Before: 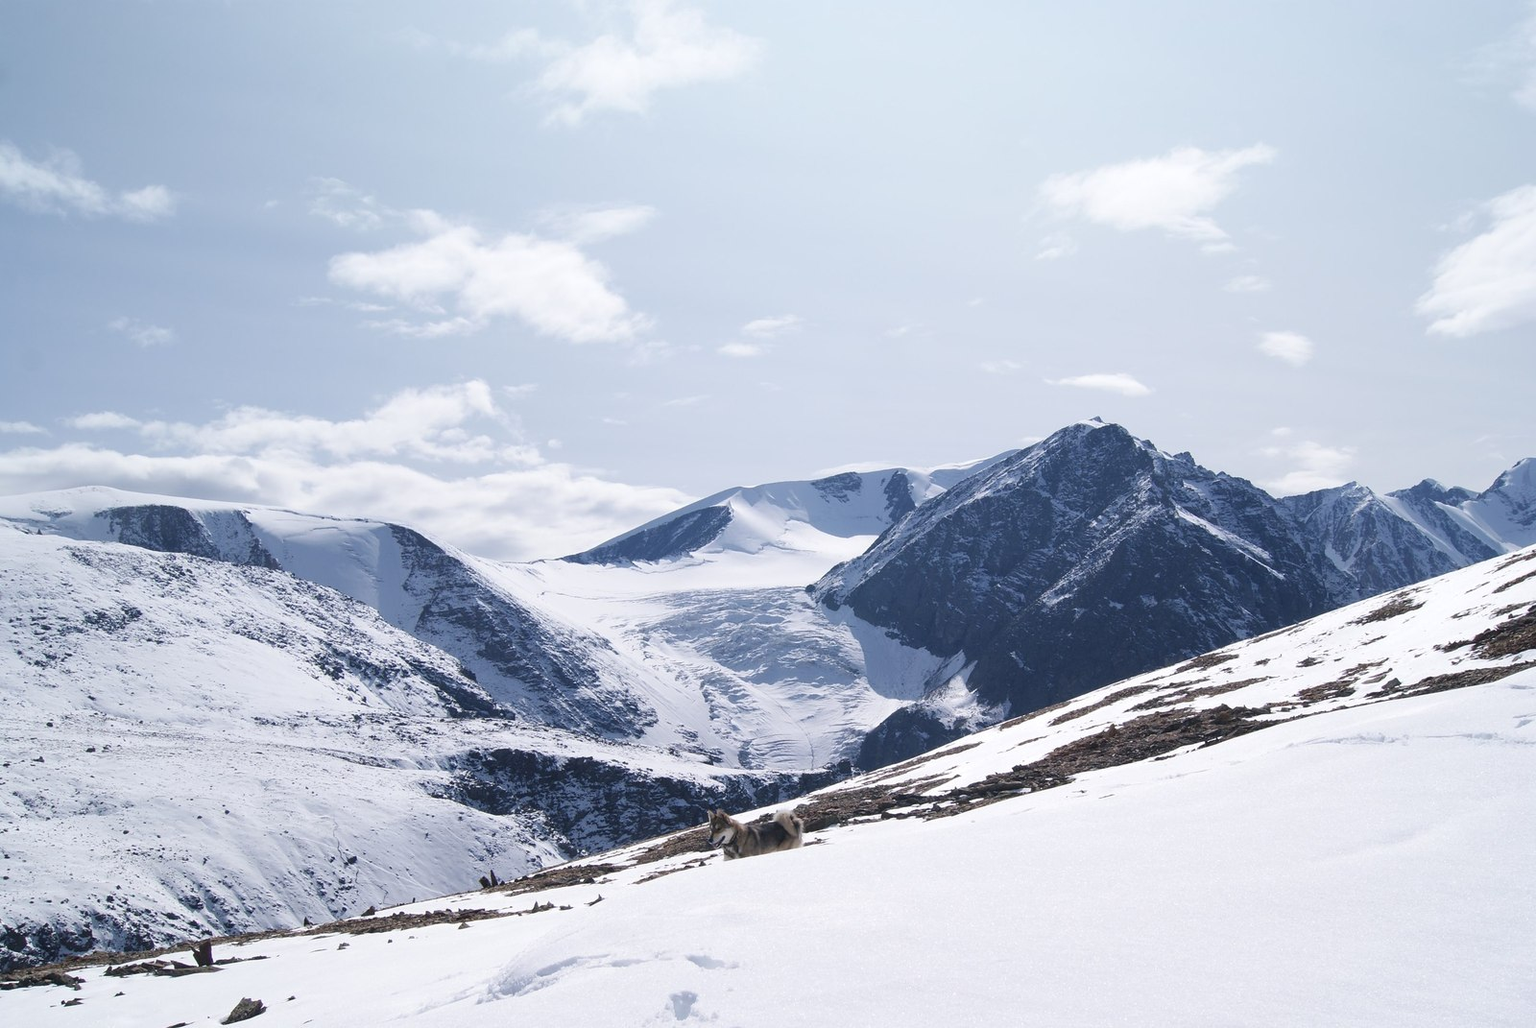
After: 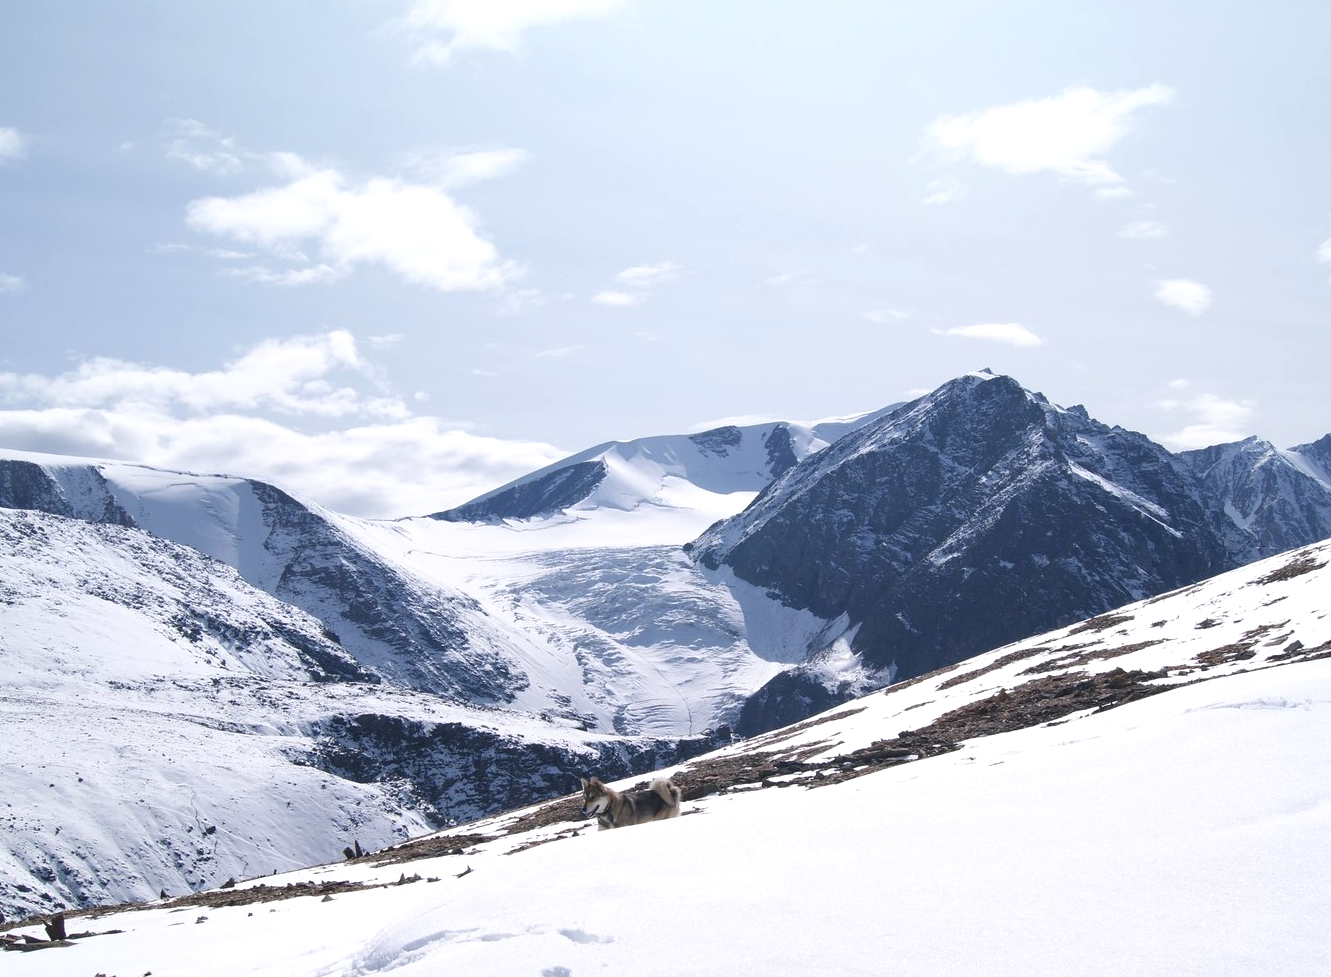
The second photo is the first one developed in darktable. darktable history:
crop: left 9.763%, top 6.251%, right 6.99%, bottom 2.456%
base curve: curves: ch0 [(0, 0) (0.472, 0.455) (1, 1)], preserve colors none
exposure: exposure 0.205 EV, compensate highlight preservation false
